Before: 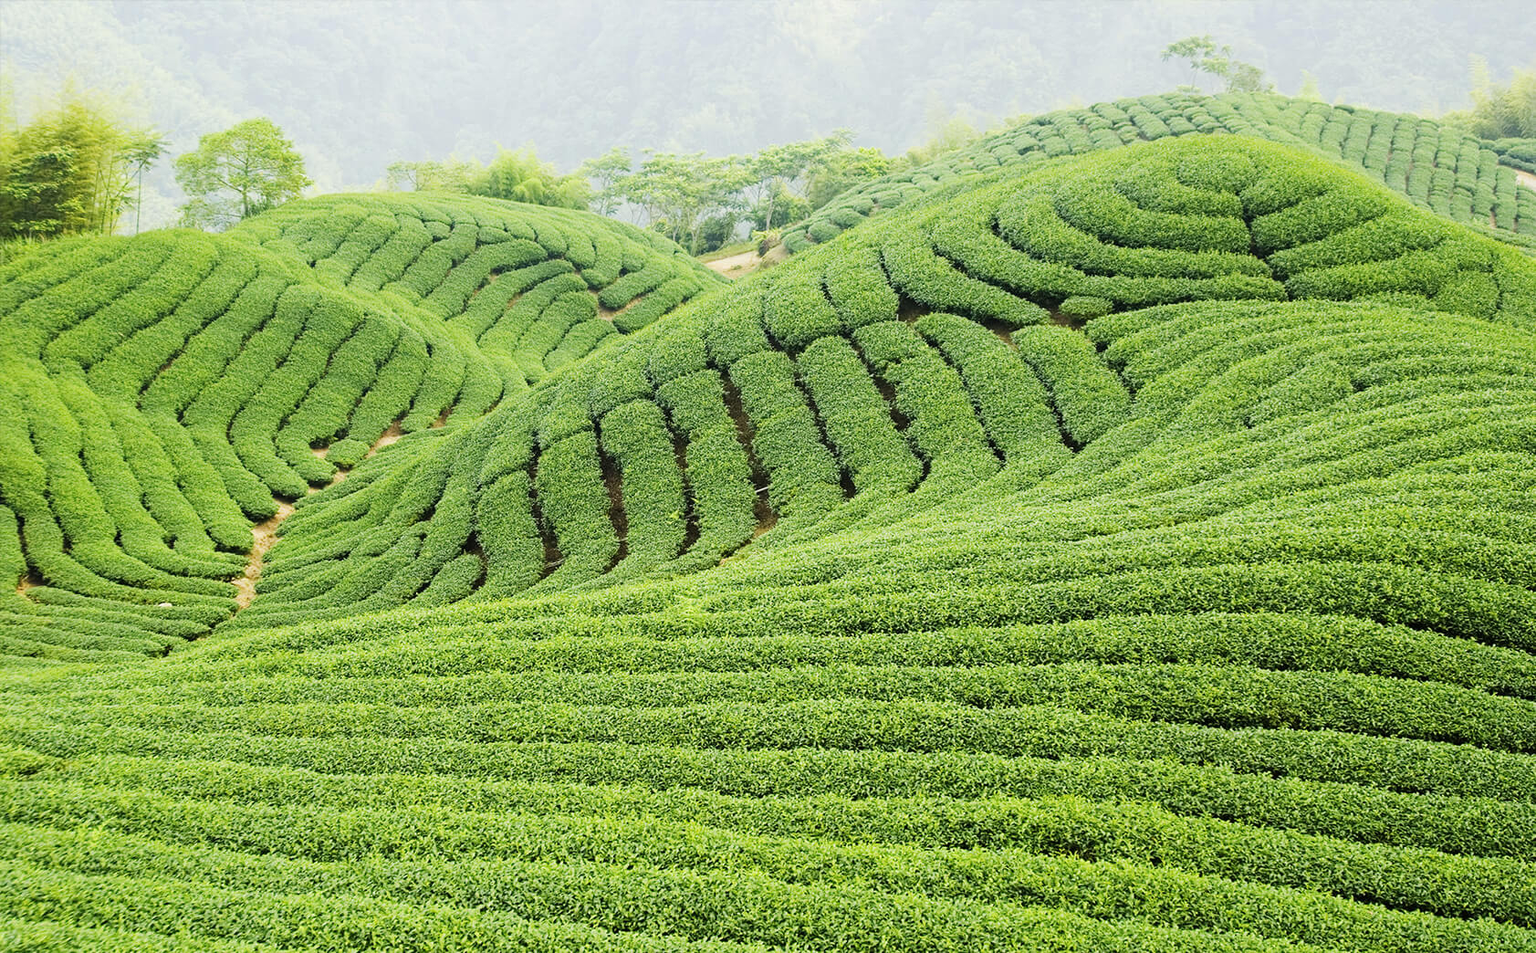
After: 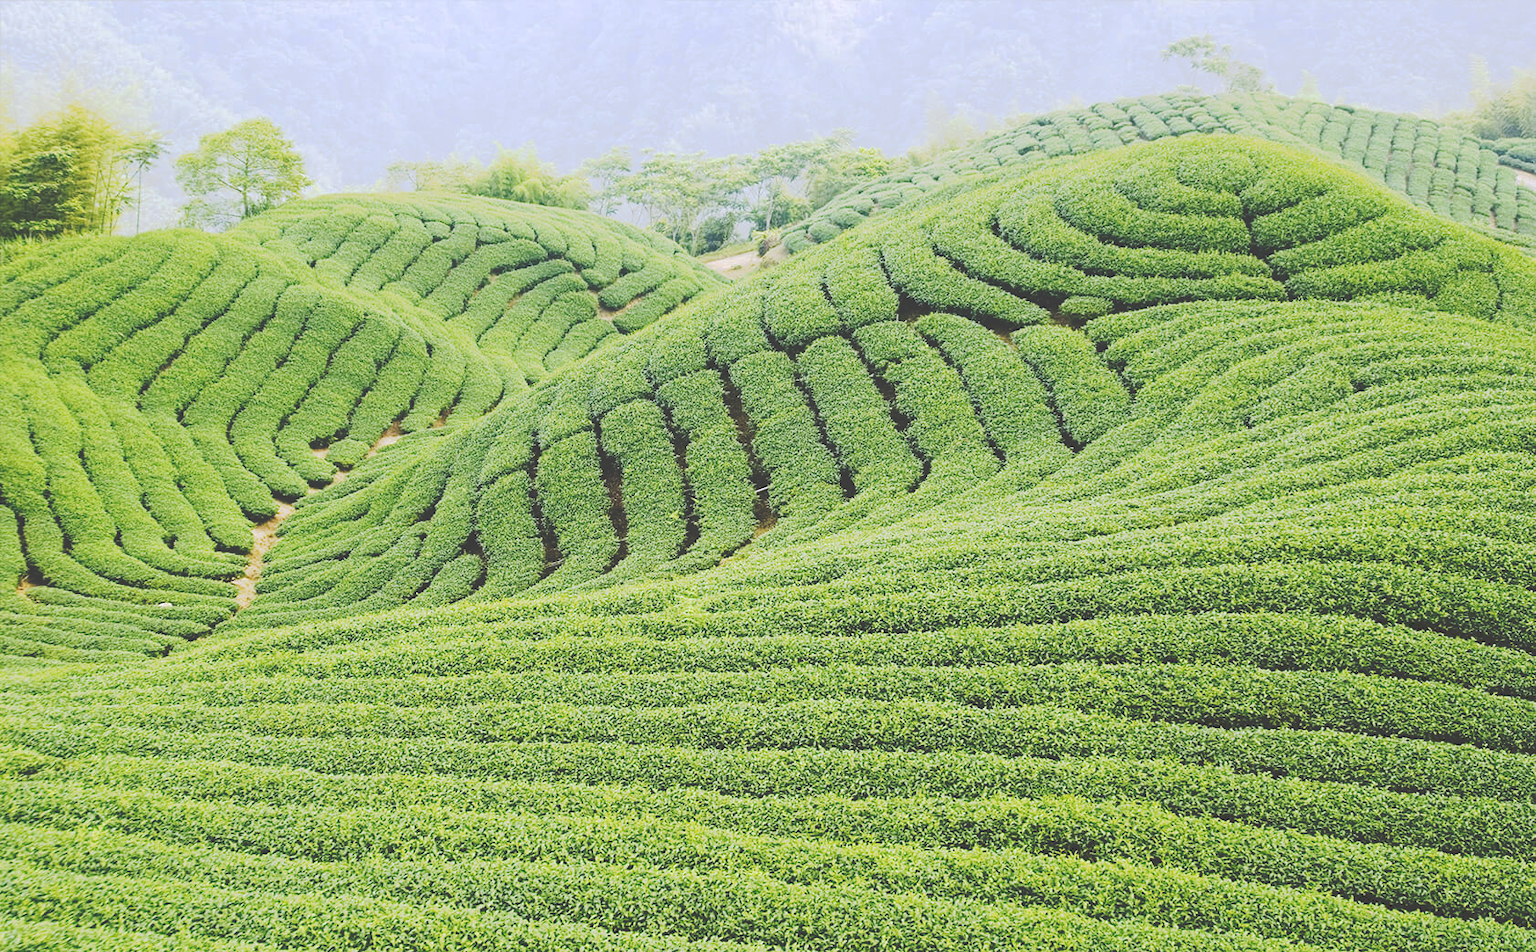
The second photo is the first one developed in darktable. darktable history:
tone curve: curves: ch0 [(0, 0) (0.003, 0.241) (0.011, 0.241) (0.025, 0.242) (0.044, 0.246) (0.069, 0.25) (0.1, 0.251) (0.136, 0.256) (0.177, 0.275) (0.224, 0.293) (0.277, 0.326) (0.335, 0.38) (0.399, 0.449) (0.468, 0.525) (0.543, 0.606) (0.623, 0.683) (0.709, 0.751) (0.801, 0.824) (0.898, 0.871) (1, 1)], preserve colors none
white balance: red 1.004, blue 1.096
